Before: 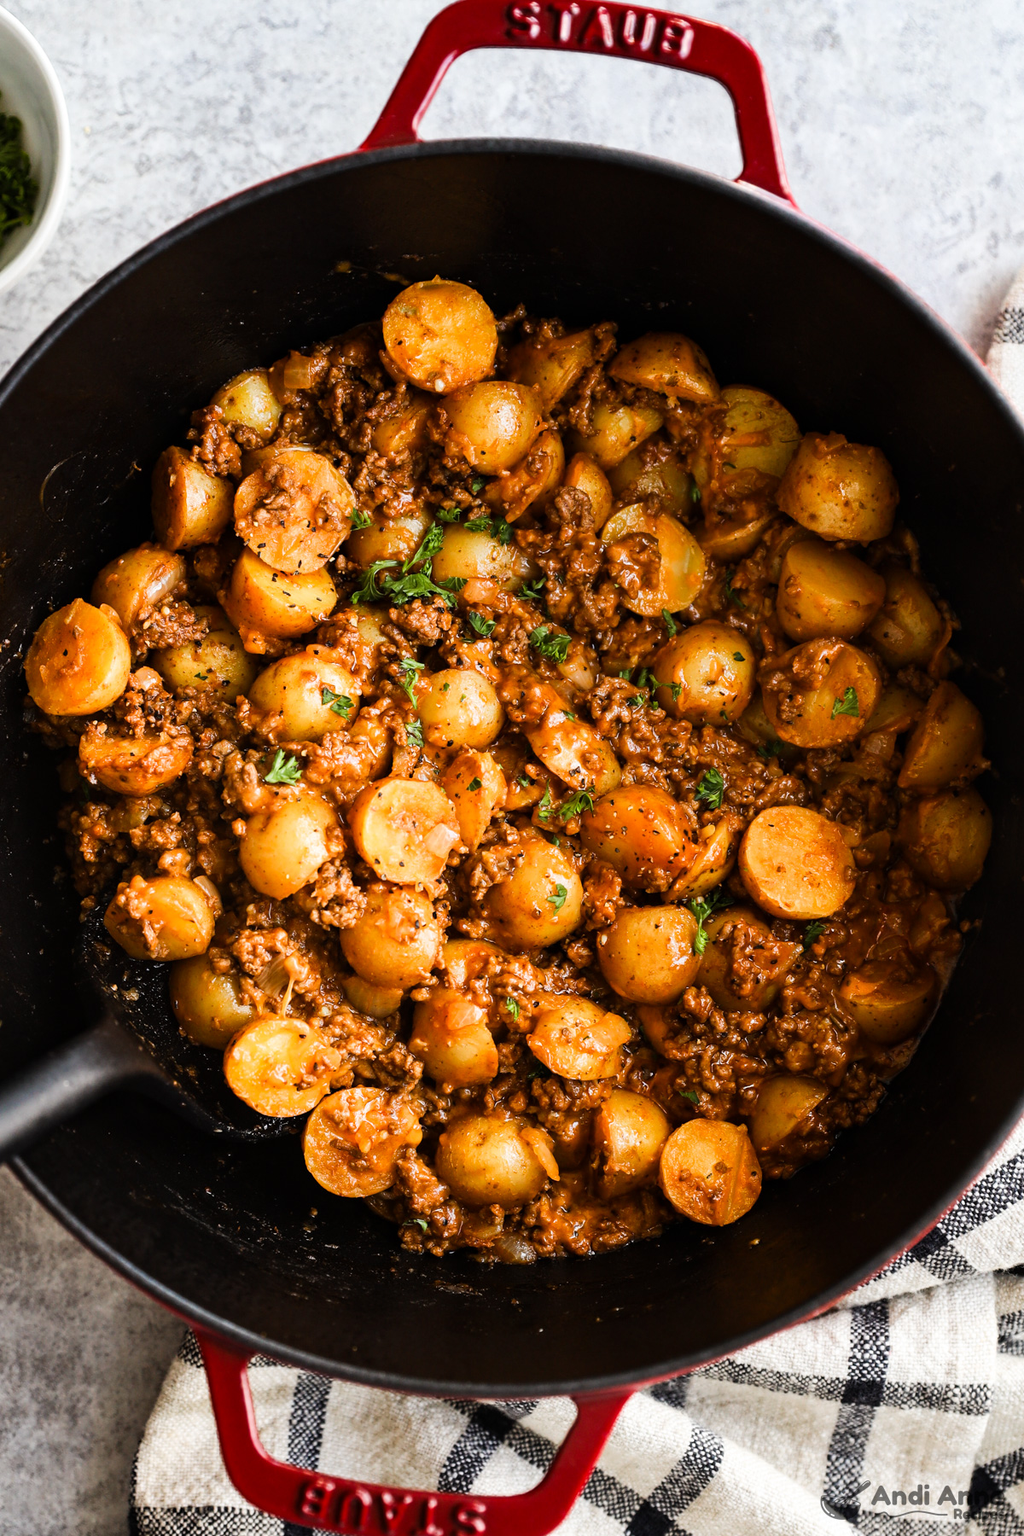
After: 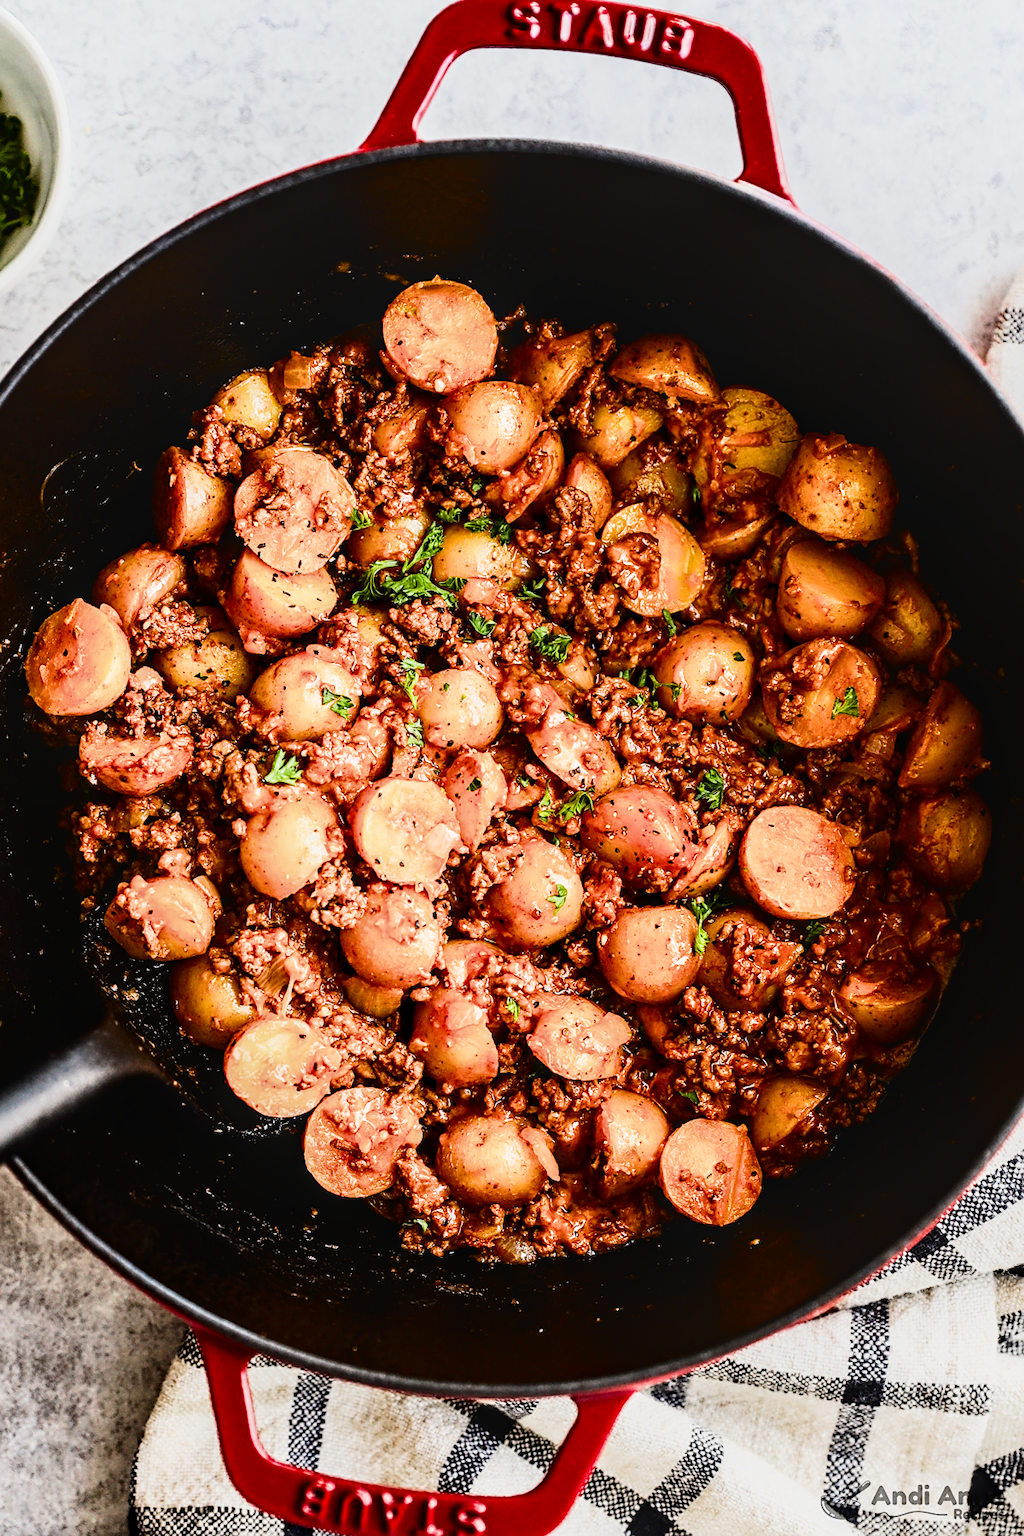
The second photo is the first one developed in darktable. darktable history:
contrast brightness saturation: contrast 0.189, brightness -0.23, saturation 0.12
local contrast: on, module defaults
filmic rgb: black relative exposure -7.65 EV, white relative exposure 4.56 EV, hardness 3.61
exposure: black level correction 0, exposure 1.399 EV, compensate exposure bias true, compensate highlight preservation false
sharpen: amount 0.495
